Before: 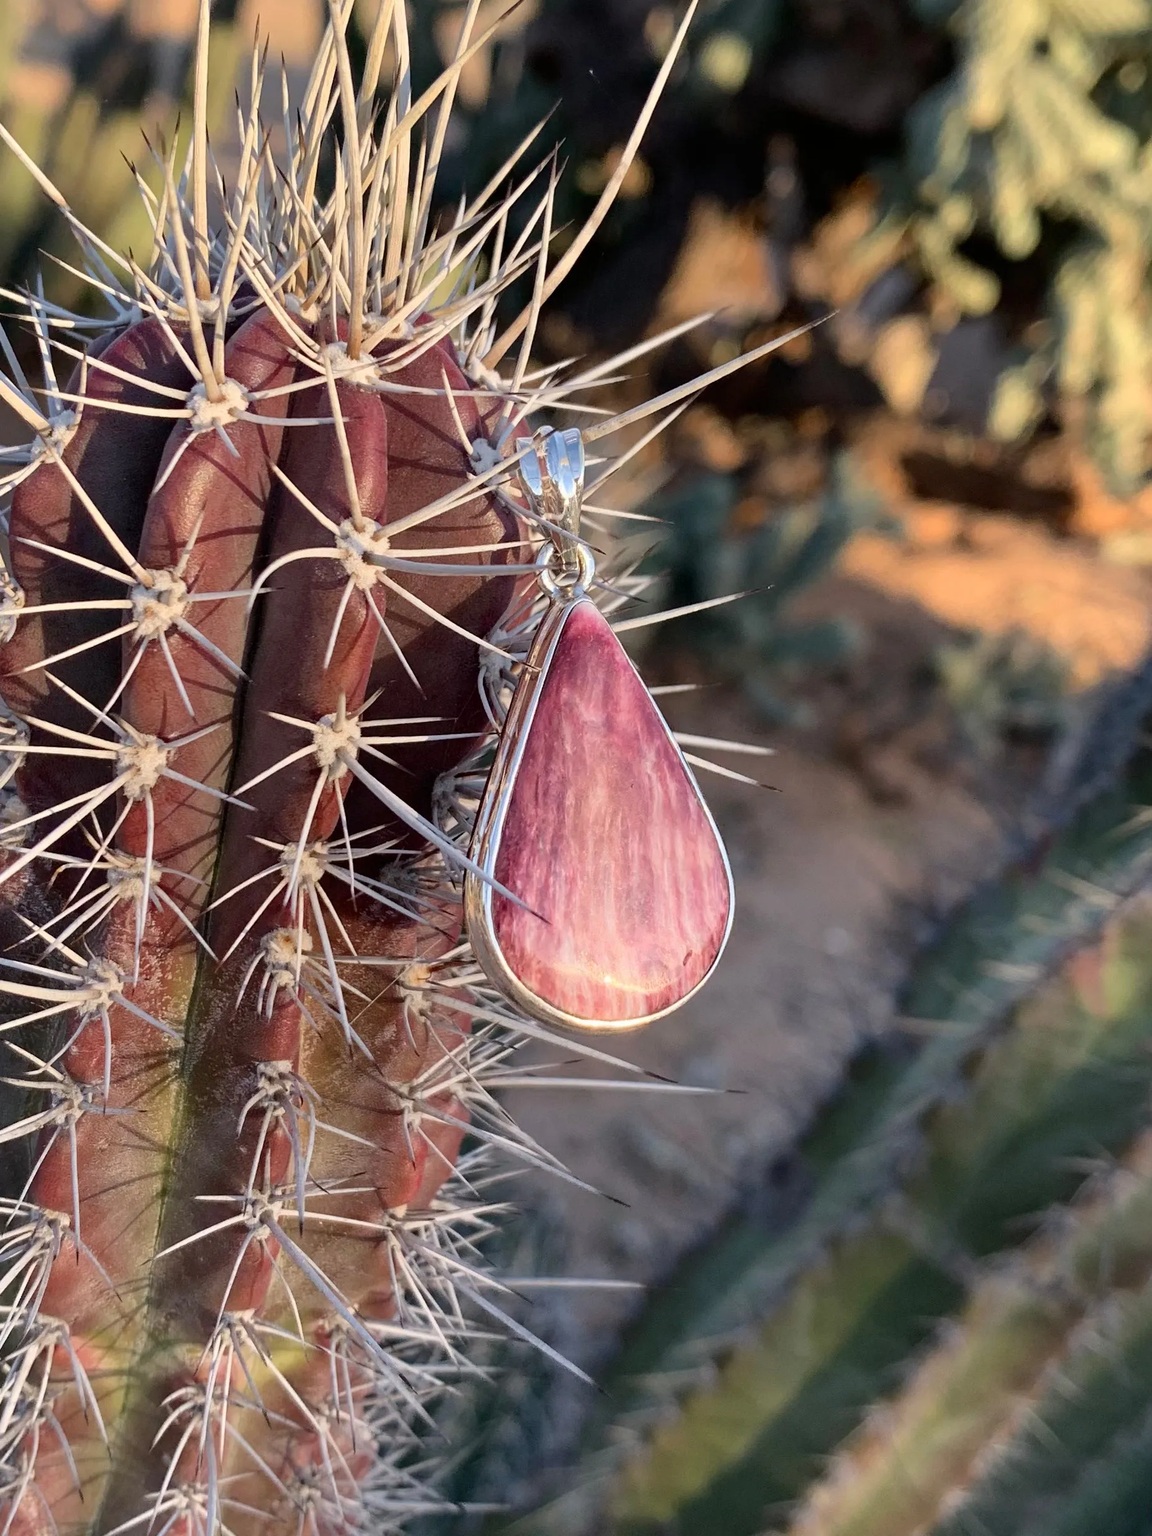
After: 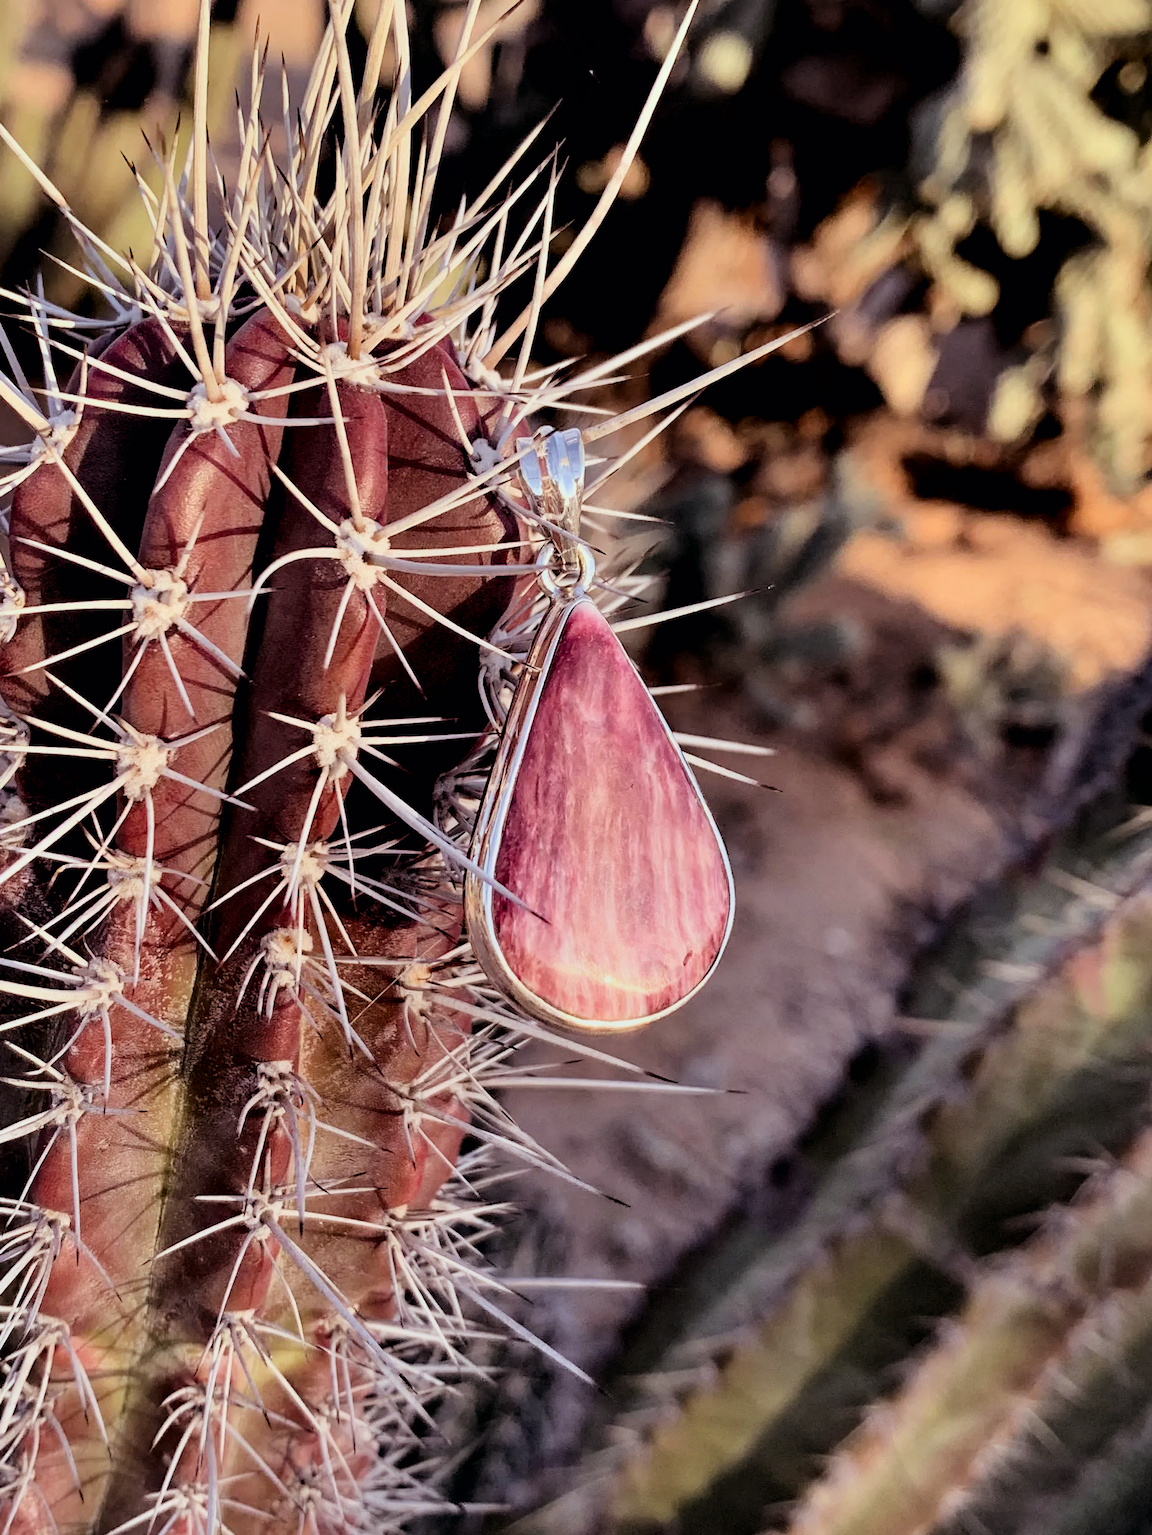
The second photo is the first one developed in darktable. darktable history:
contrast equalizer: octaves 7, y [[0.609, 0.611, 0.615, 0.613, 0.607, 0.603], [0.504, 0.498, 0.496, 0.499, 0.506, 0.516], [0 ×6], [0 ×6], [0 ×6]]
rgb levels: mode RGB, independent channels, levels [[0, 0.474, 1], [0, 0.5, 1], [0, 0.5, 1]]
filmic rgb: black relative exposure -7.65 EV, white relative exposure 4.56 EV, hardness 3.61, color science v6 (2022)
